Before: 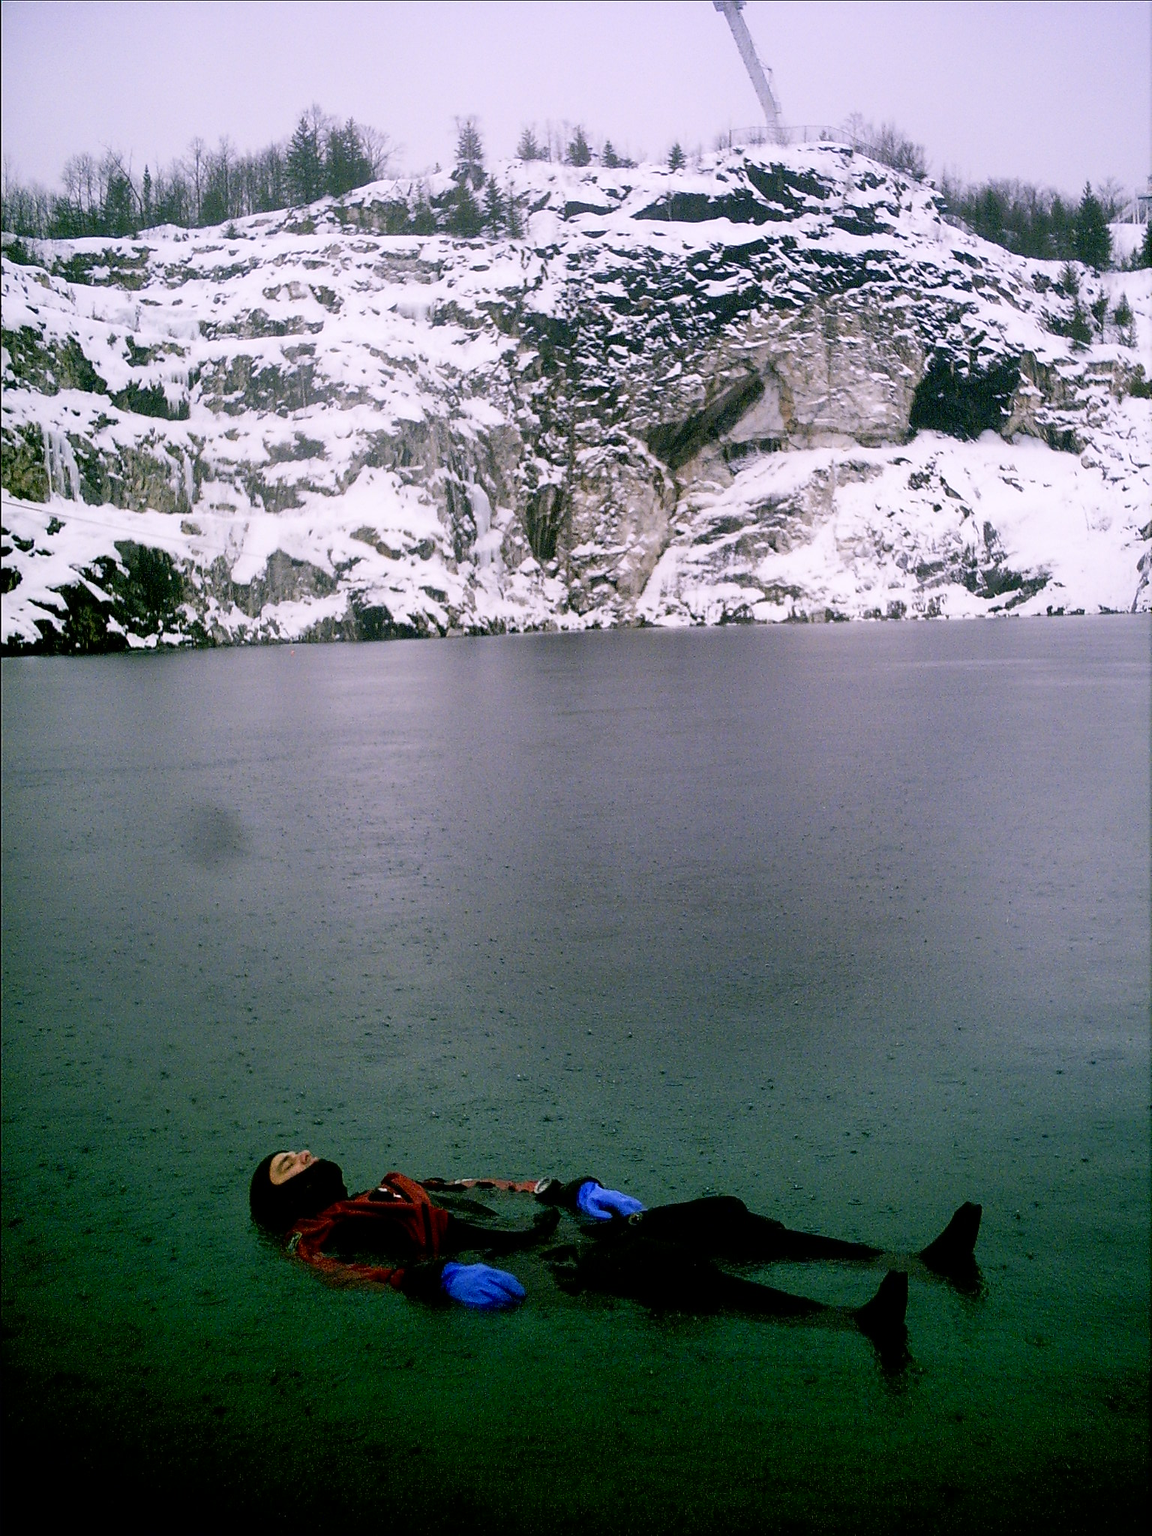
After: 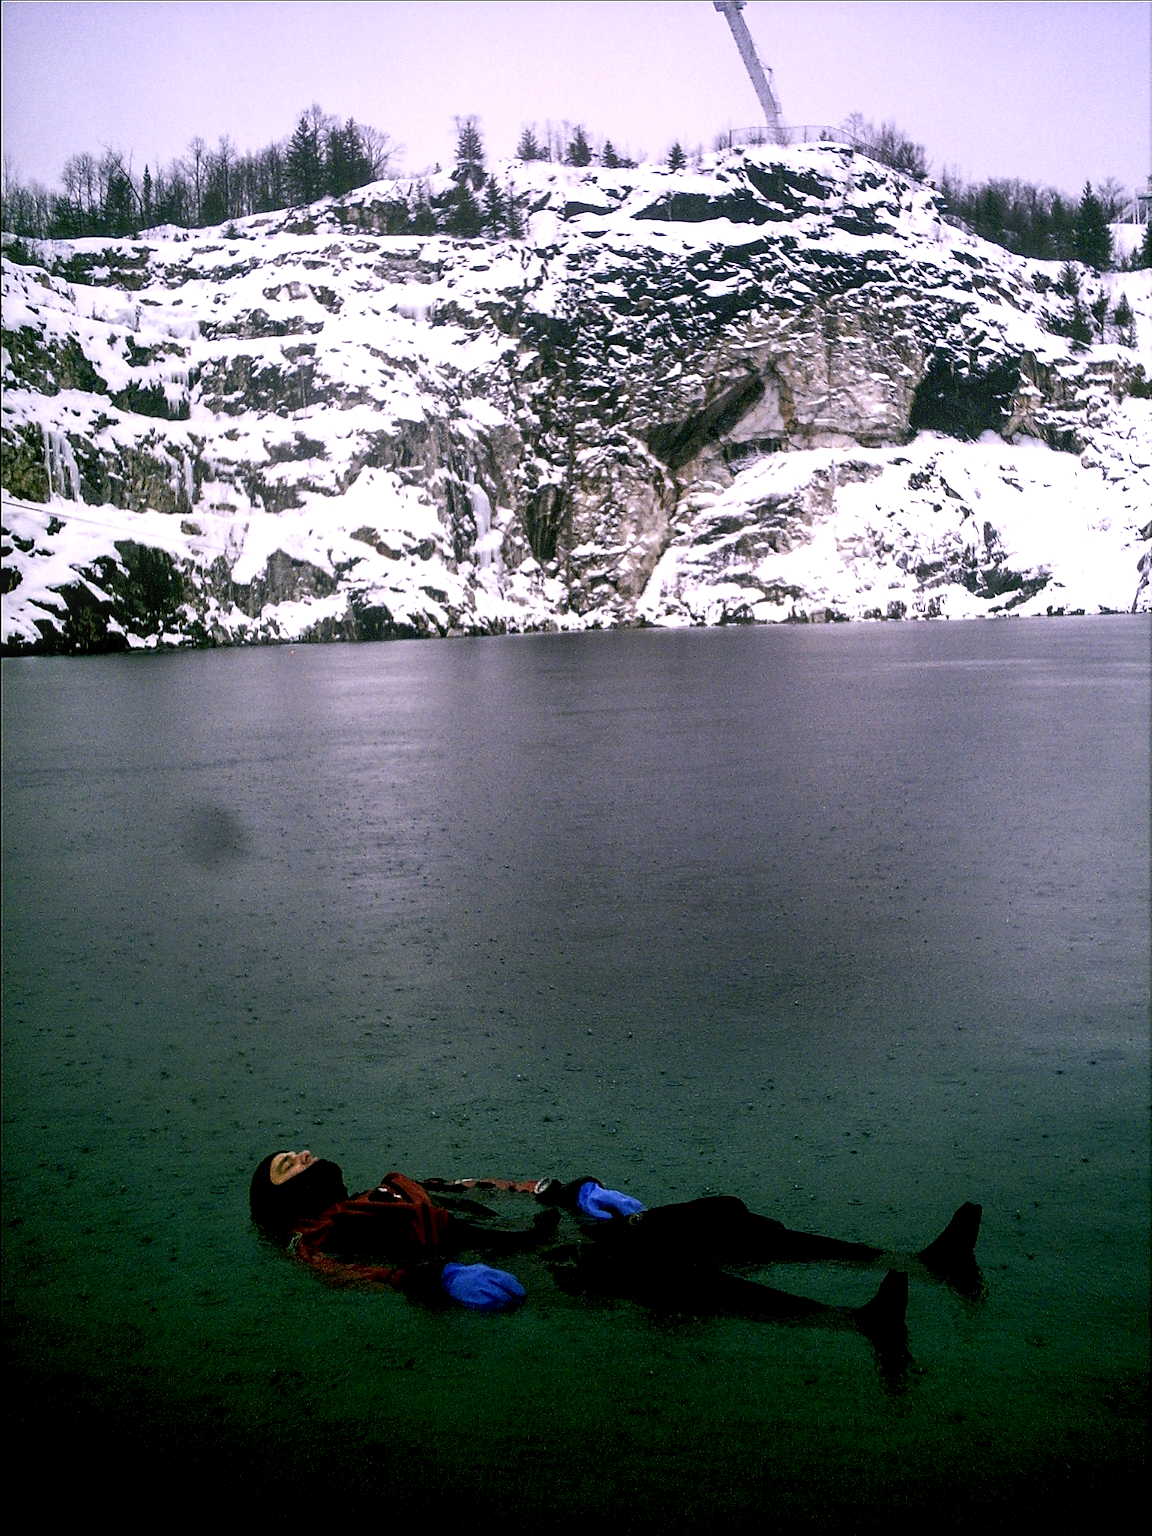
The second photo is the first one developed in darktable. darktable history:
tone curve: curves: ch0 [(0, 0) (0.641, 0.595) (1, 1)], color space Lab, linked channels, preserve colors none
local contrast: on, module defaults
color balance rgb: perceptual brilliance grading › highlights 14.29%, perceptual brilliance grading › mid-tones -5.92%, perceptual brilliance grading › shadows -26.83%, global vibrance 31.18%
